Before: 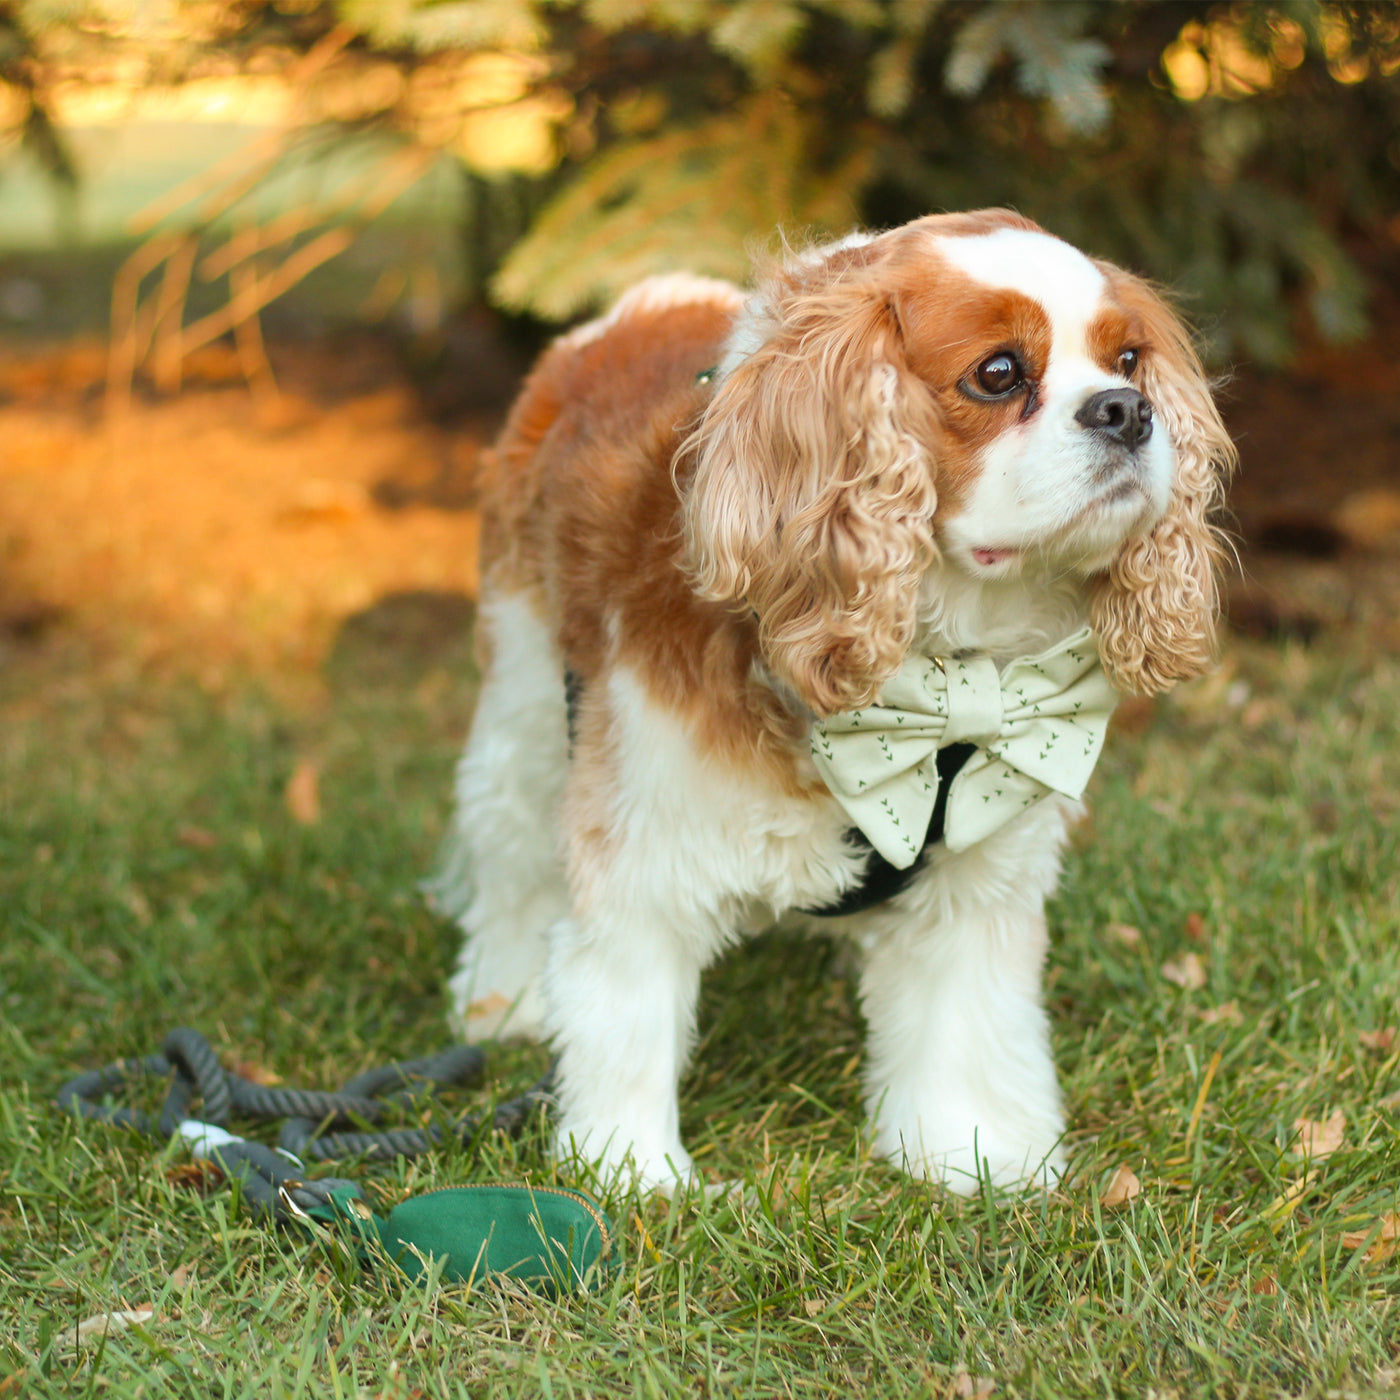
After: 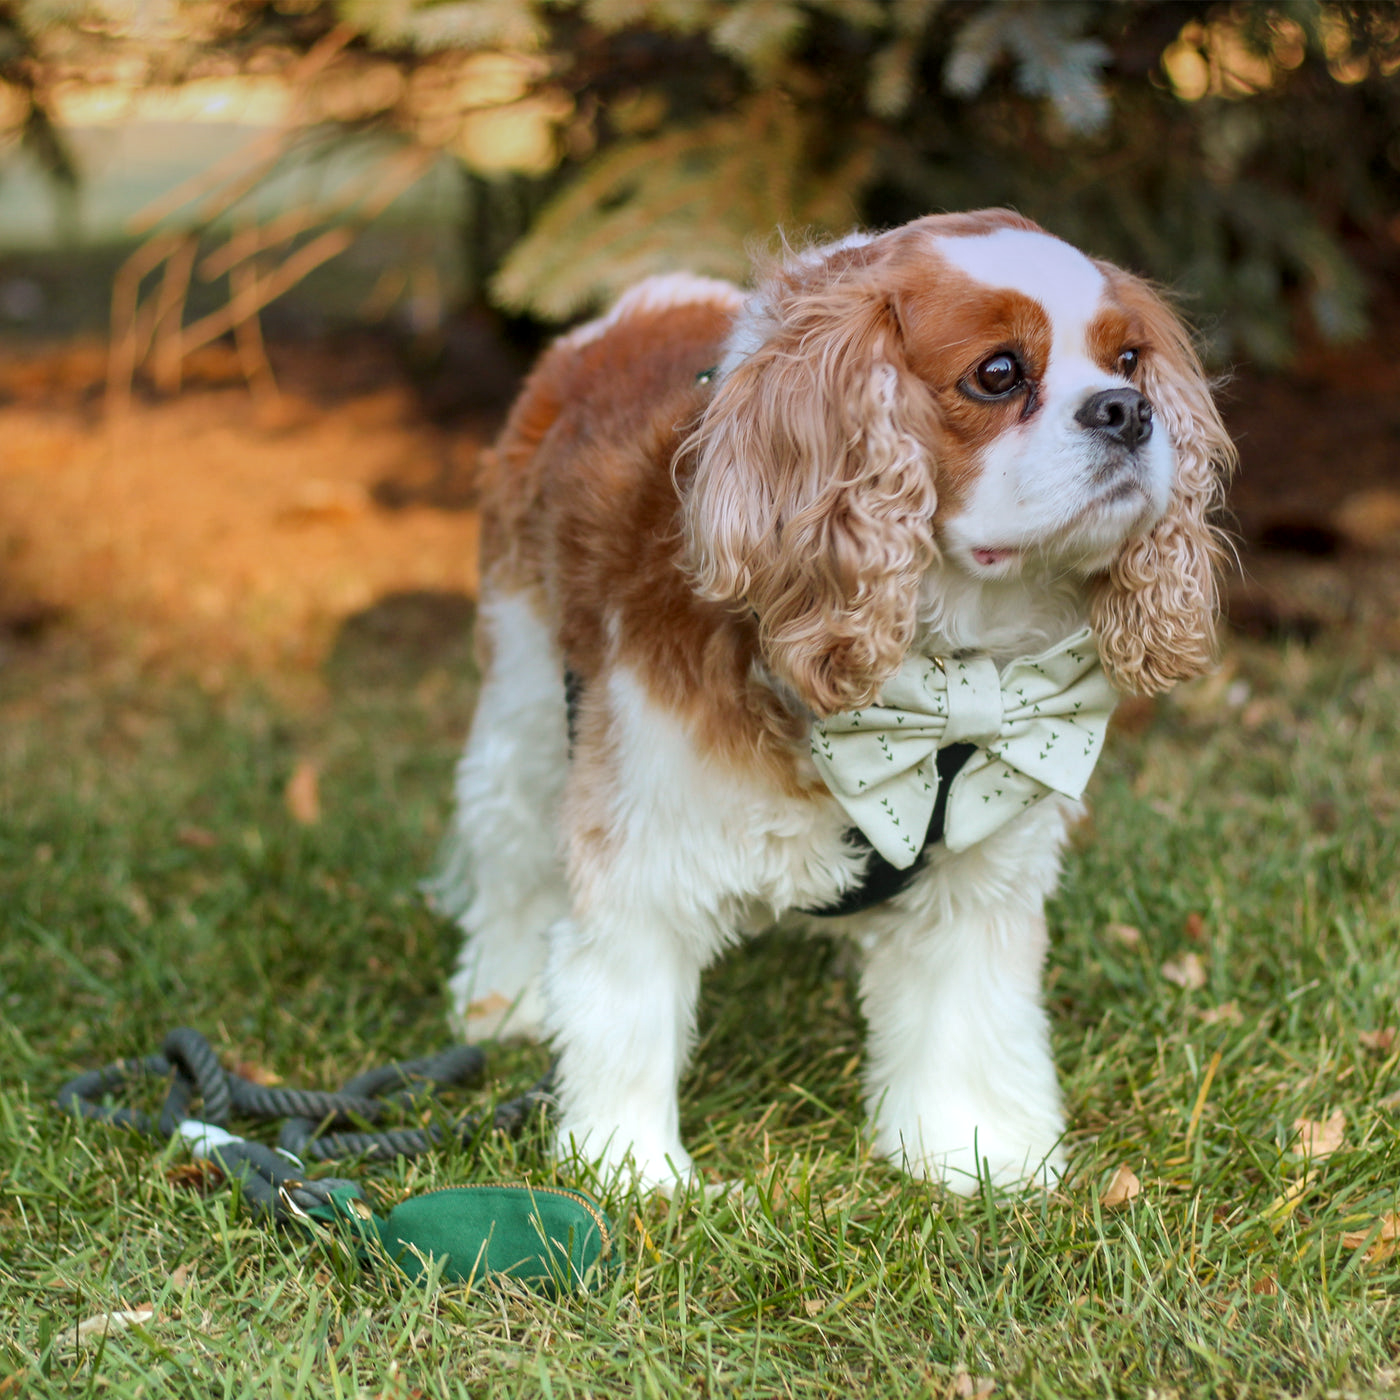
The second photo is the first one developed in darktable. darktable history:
local contrast: detail 130%
graduated density: hue 238.83°, saturation 50%
